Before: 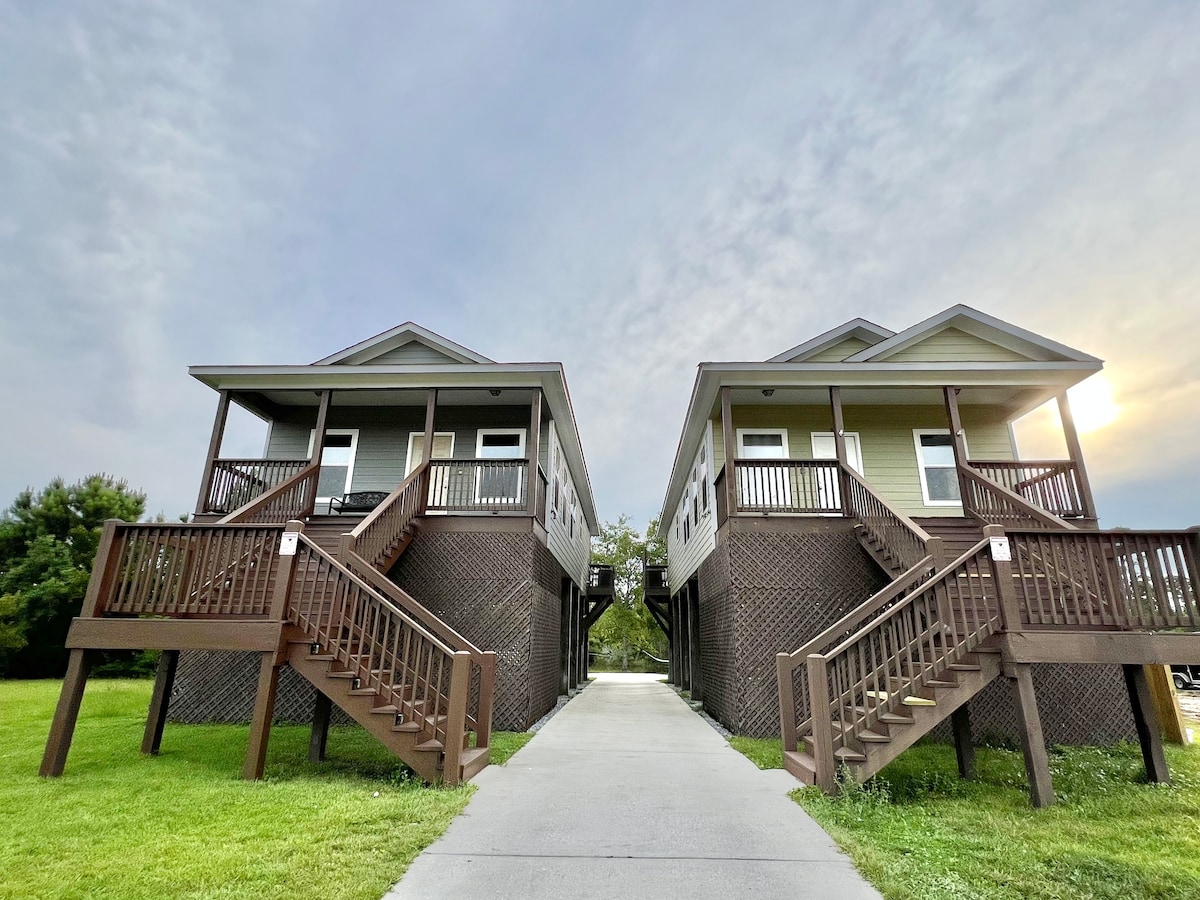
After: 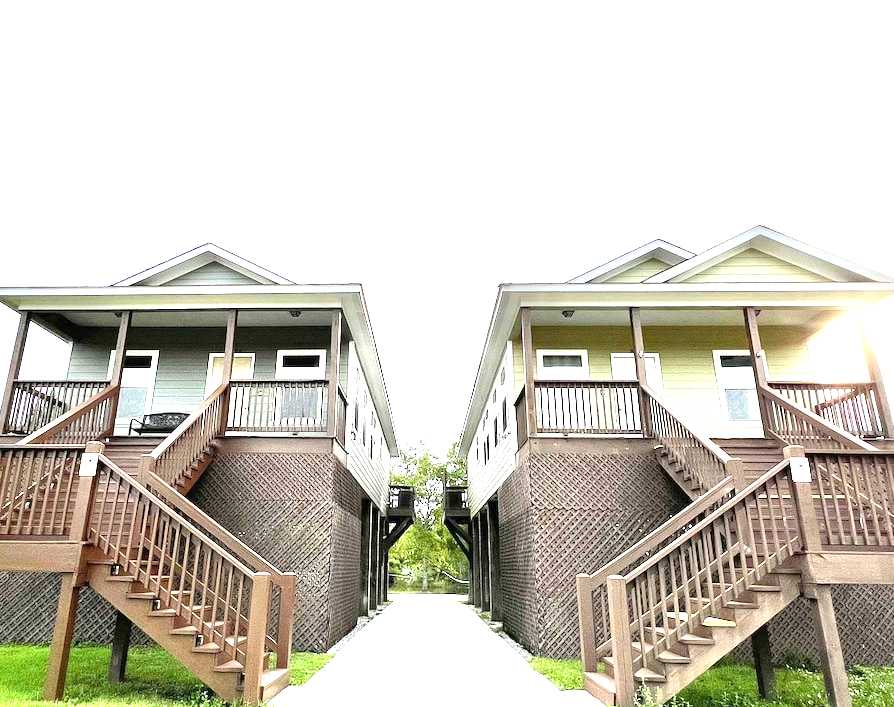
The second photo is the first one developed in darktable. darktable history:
exposure: black level correction 0, exposure 1.739 EV, compensate highlight preservation false
crop: left 16.728%, top 8.783%, right 8.727%, bottom 12.601%
contrast brightness saturation: contrast 0.05
